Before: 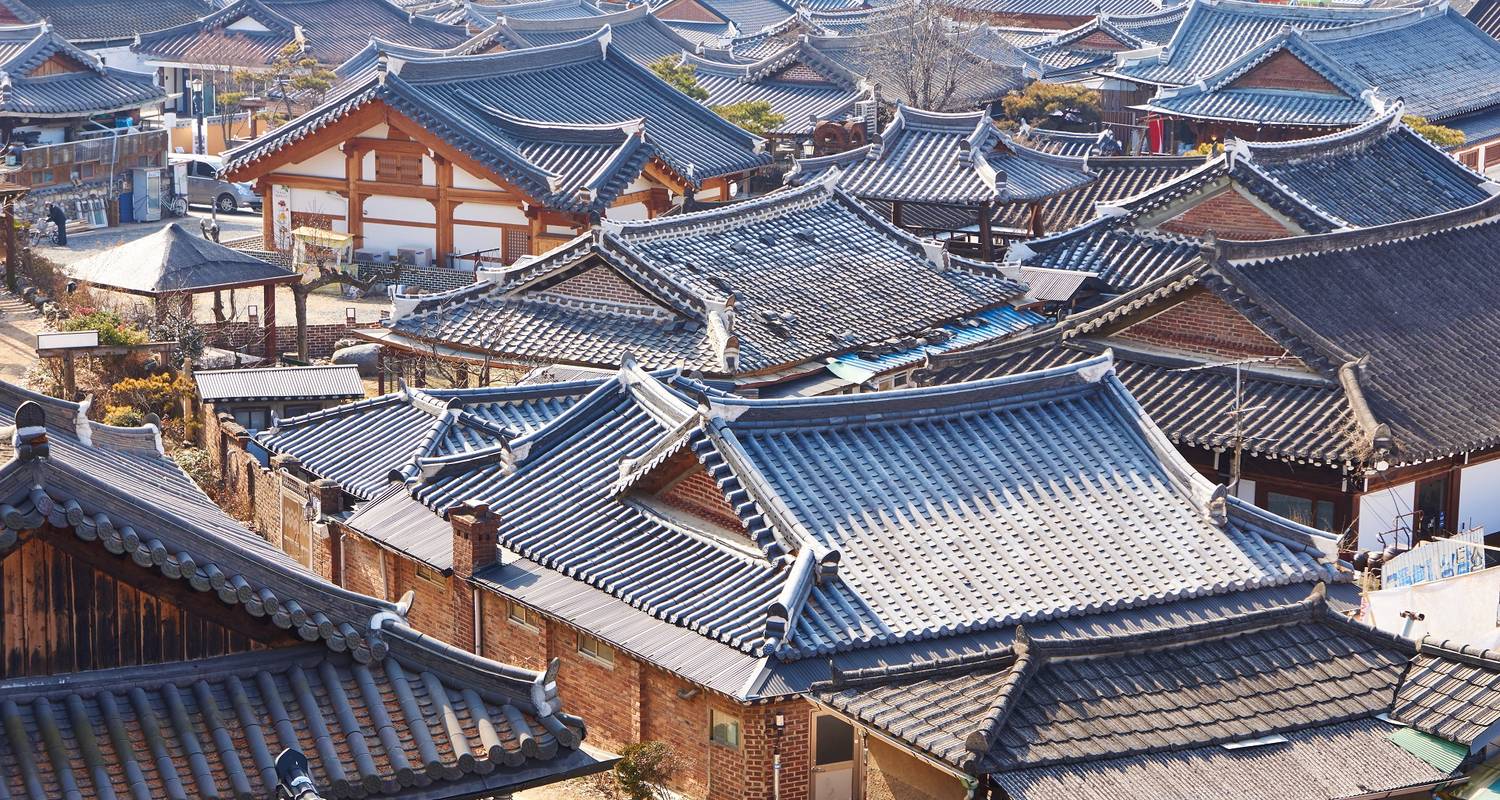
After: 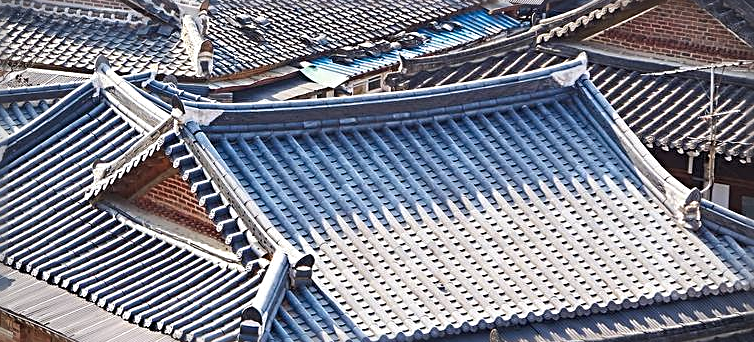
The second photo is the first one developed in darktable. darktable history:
crop: left 35.097%, top 37.081%, right 14.627%, bottom 20.091%
sharpen: radius 2.831, amount 0.705
vignetting: on, module defaults
